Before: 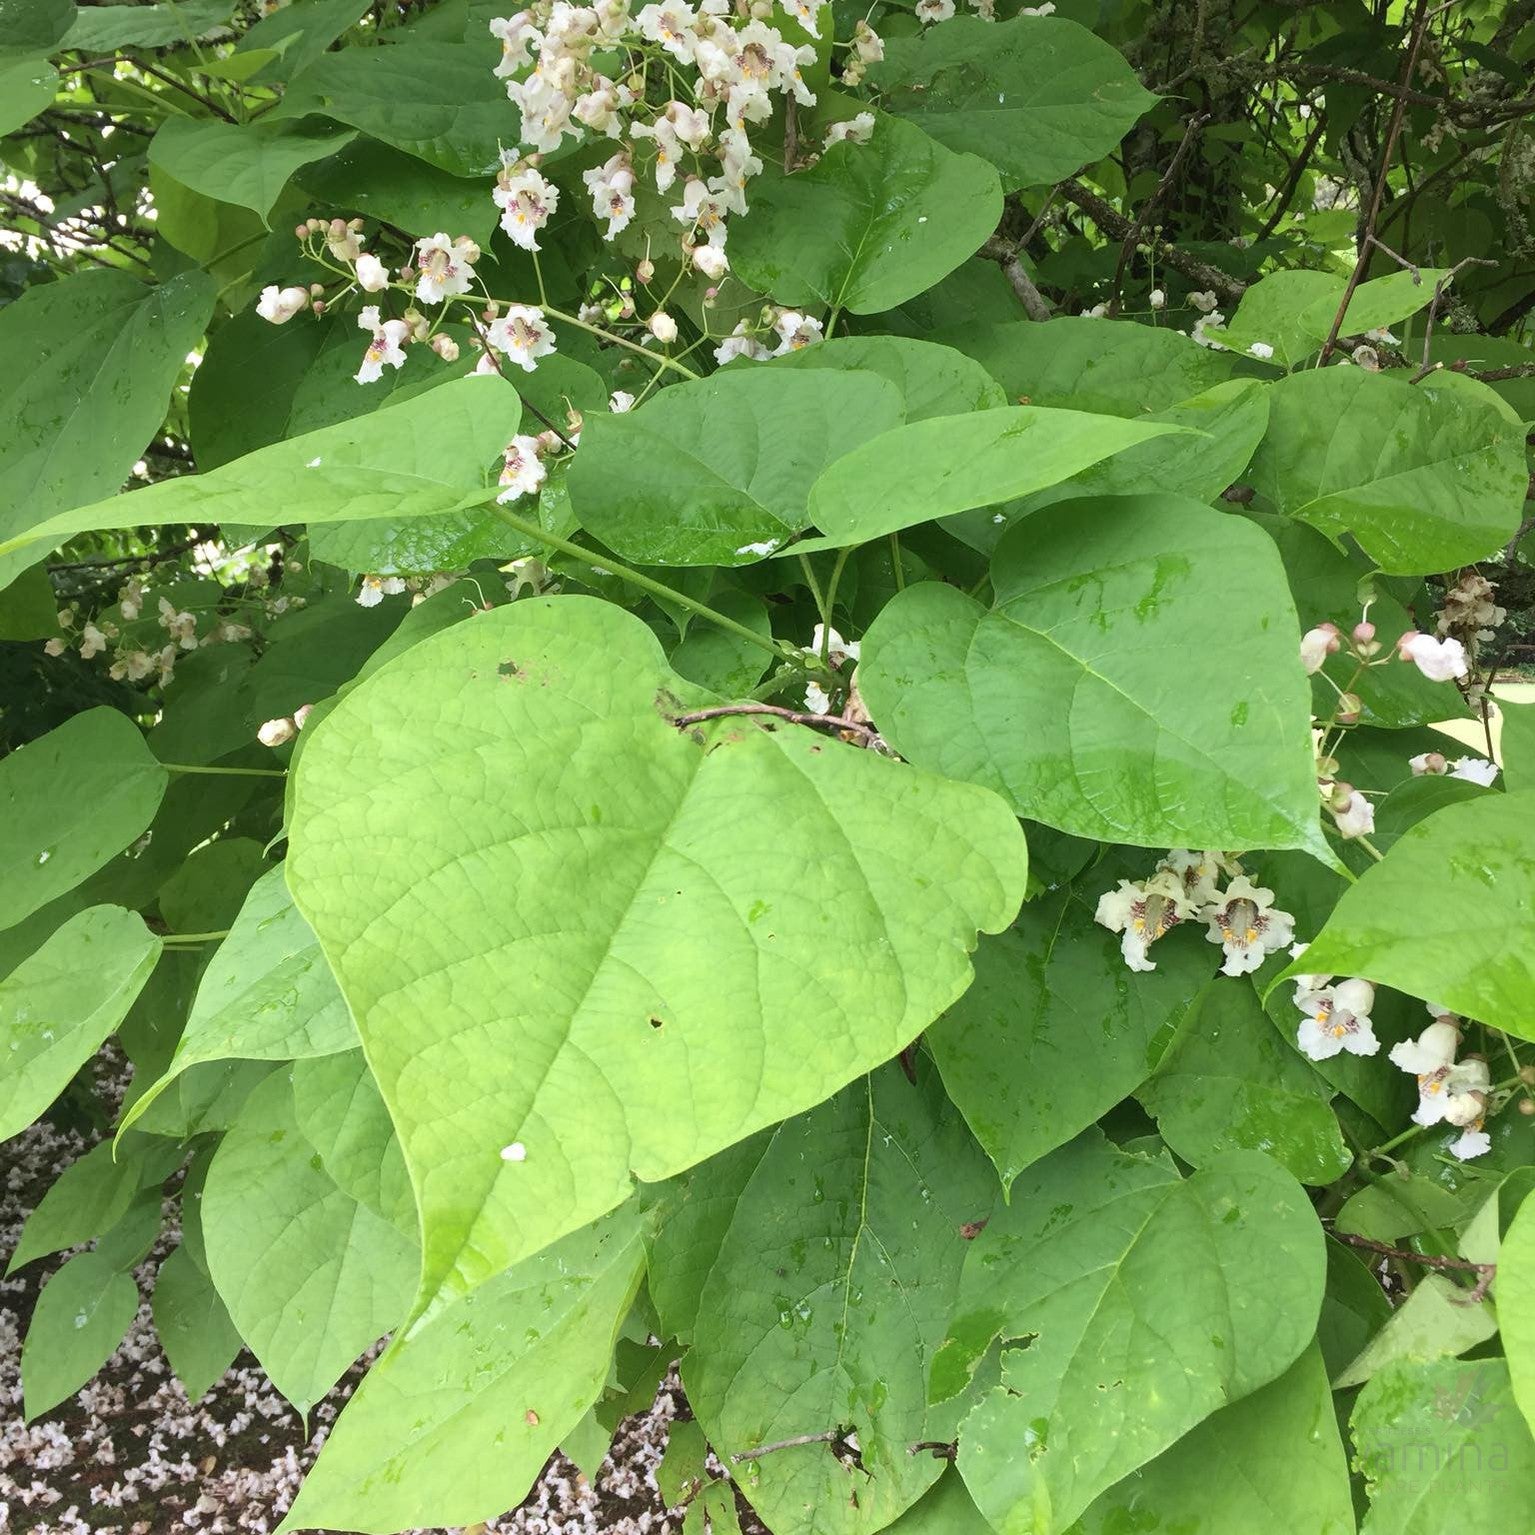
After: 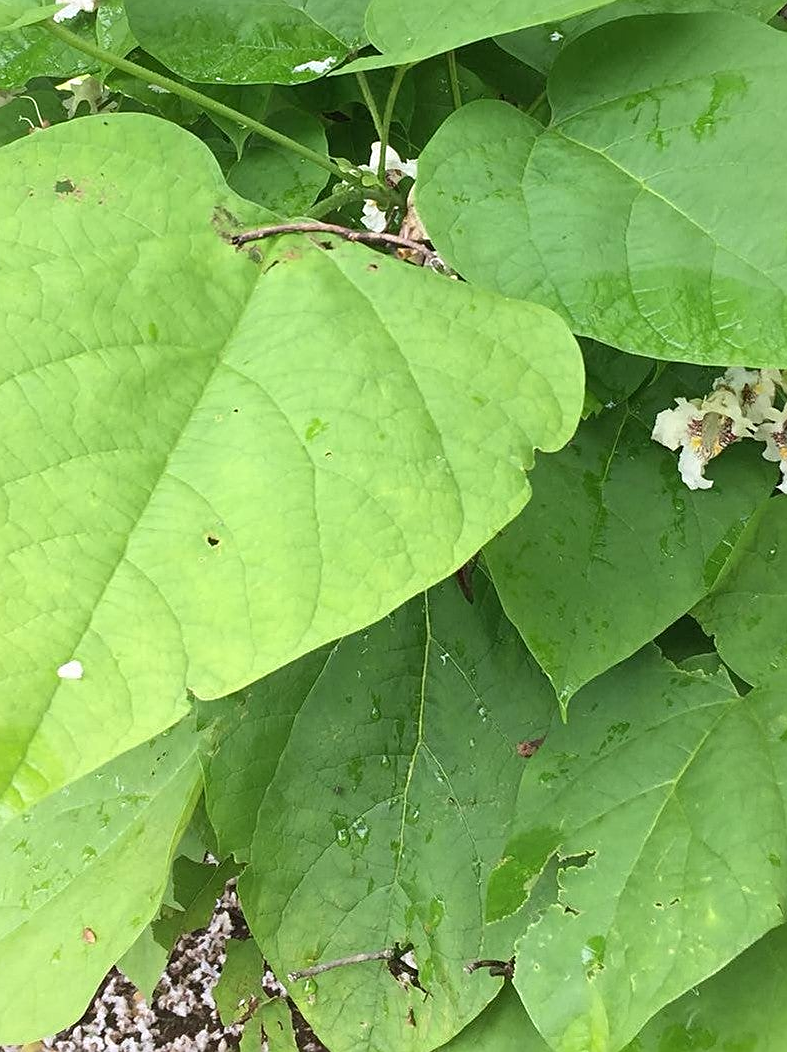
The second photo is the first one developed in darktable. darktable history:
sharpen: on, module defaults
crop and rotate: left 28.867%, top 31.409%, right 19.806%
